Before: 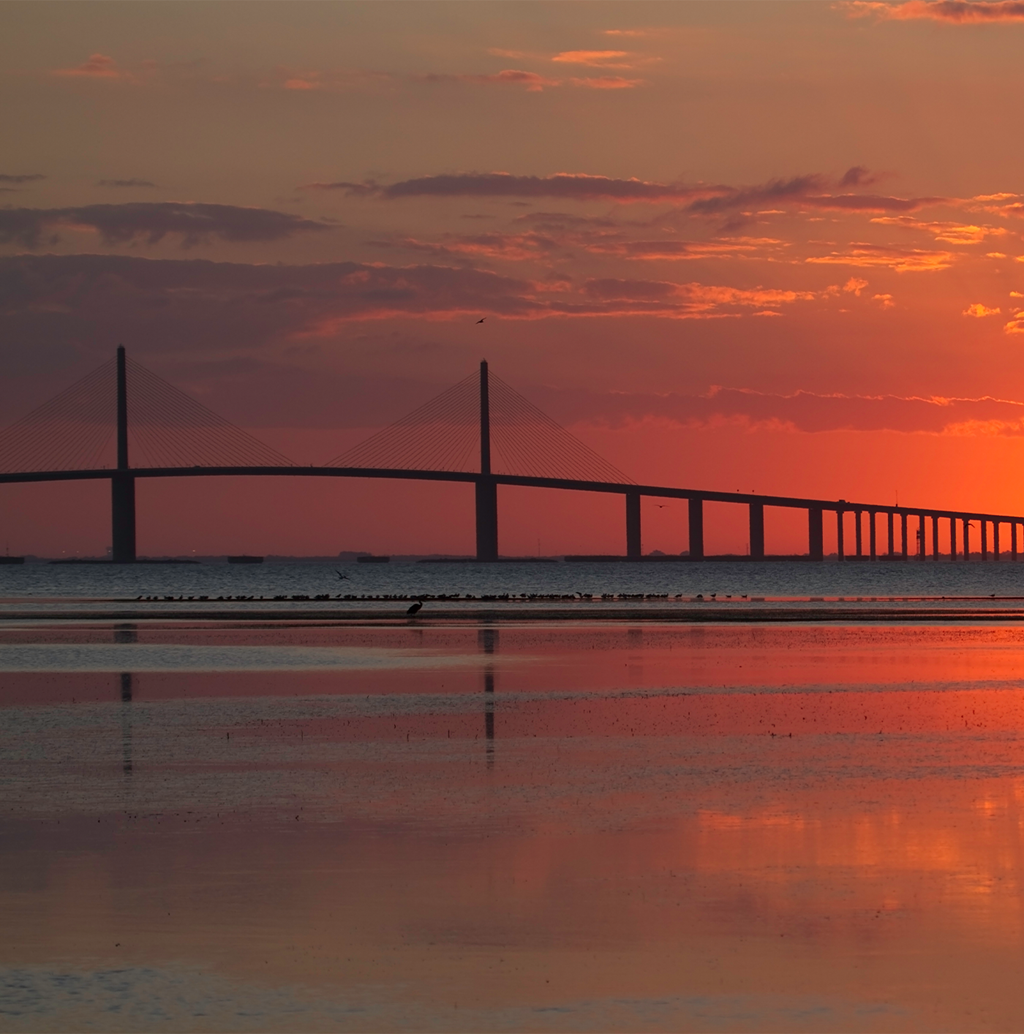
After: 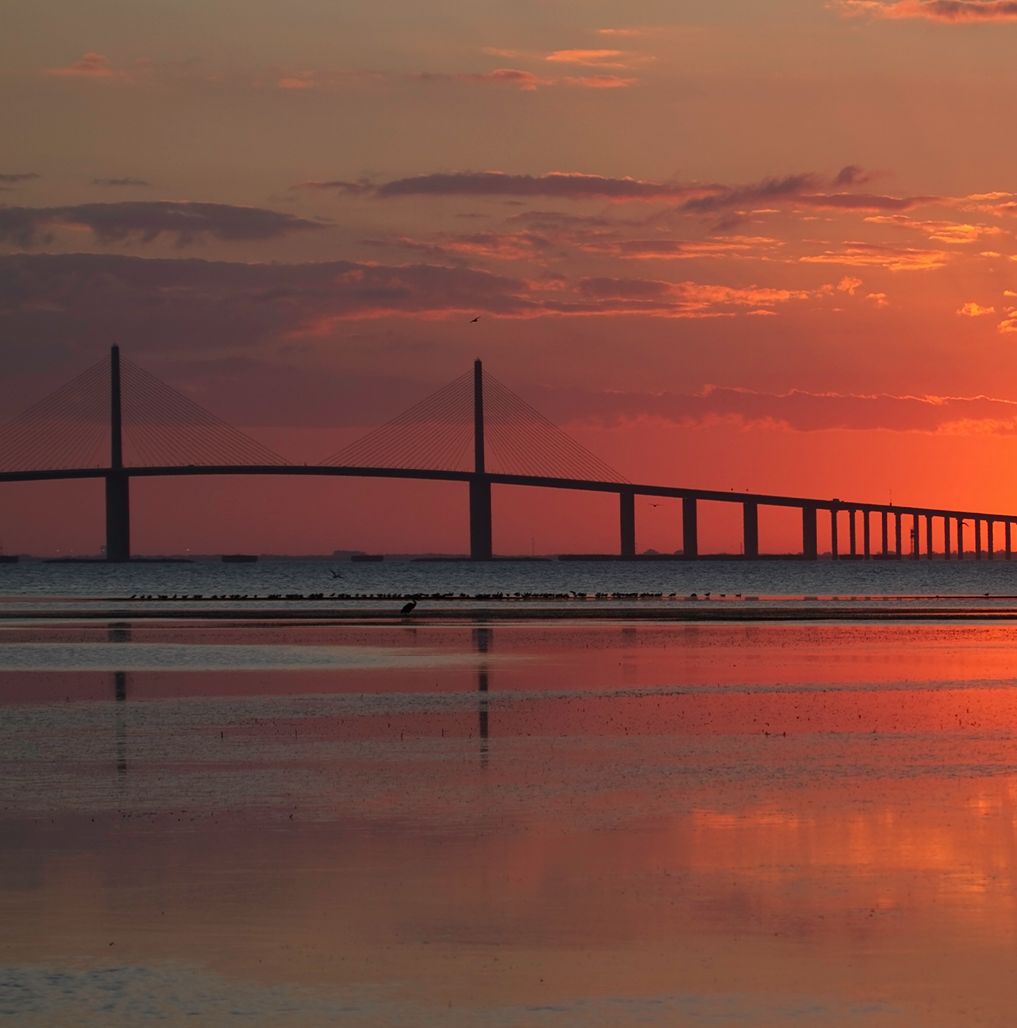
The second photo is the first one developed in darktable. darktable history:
crop and rotate: left 0.614%, top 0.179%, bottom 0.309%
sigmoid: contrast 1.22, skew 0.65
contrast brightness saturation: contrast 0.1, brightness 0.02, saturation 0.02
